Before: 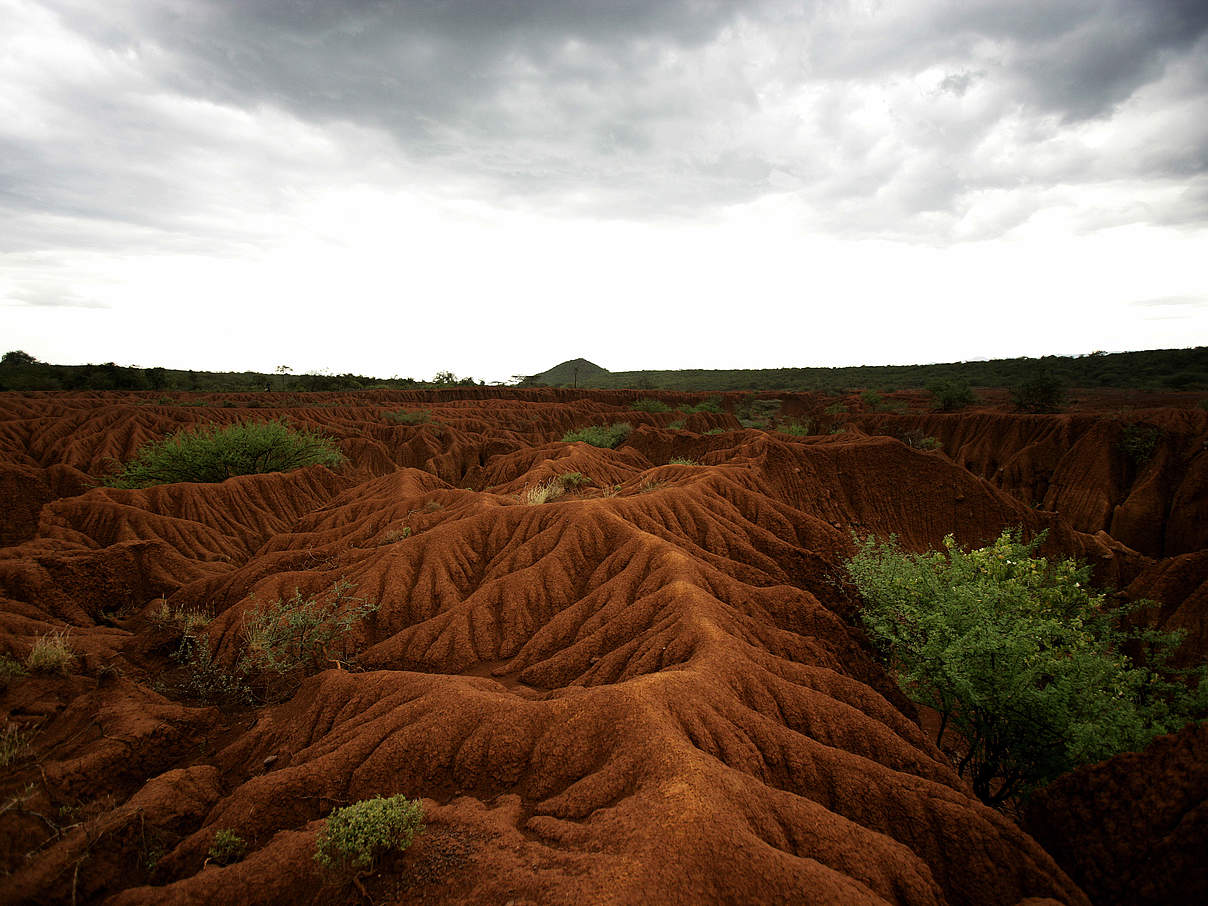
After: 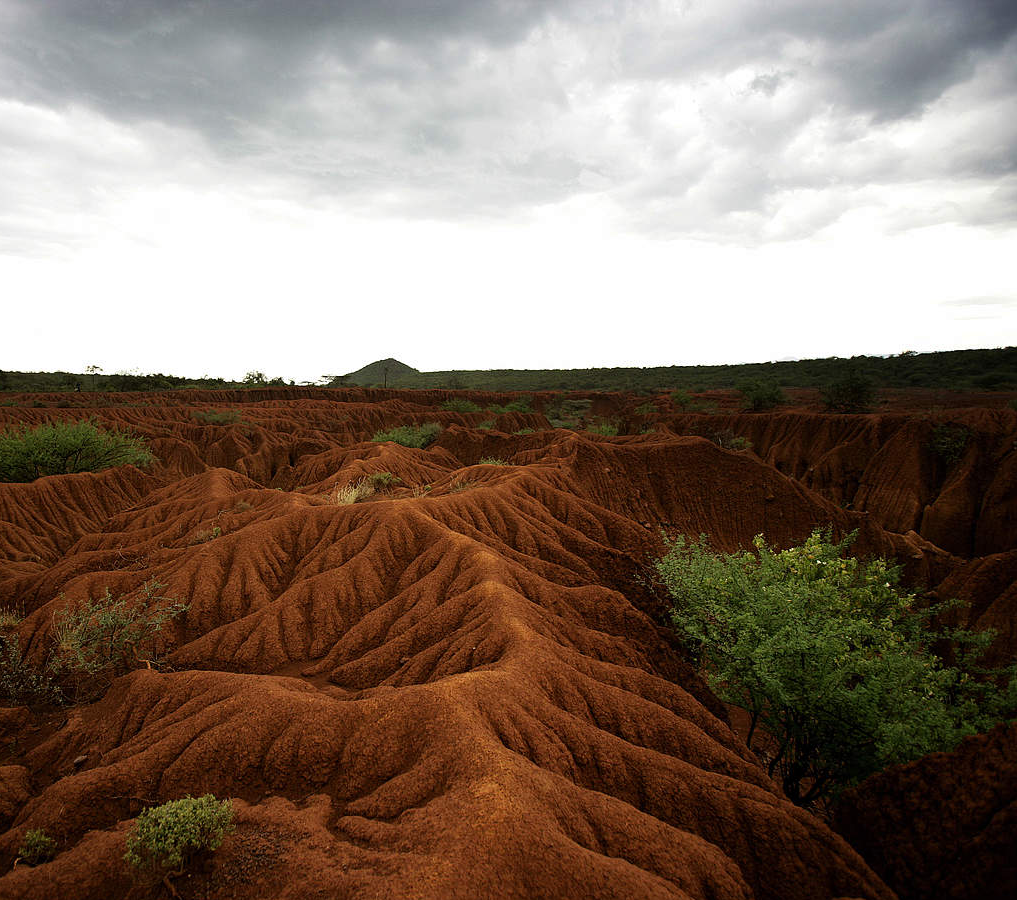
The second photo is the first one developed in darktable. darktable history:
color correction: highlights a* -0.088, highlights b* 0.084
crop: left 15.802%
